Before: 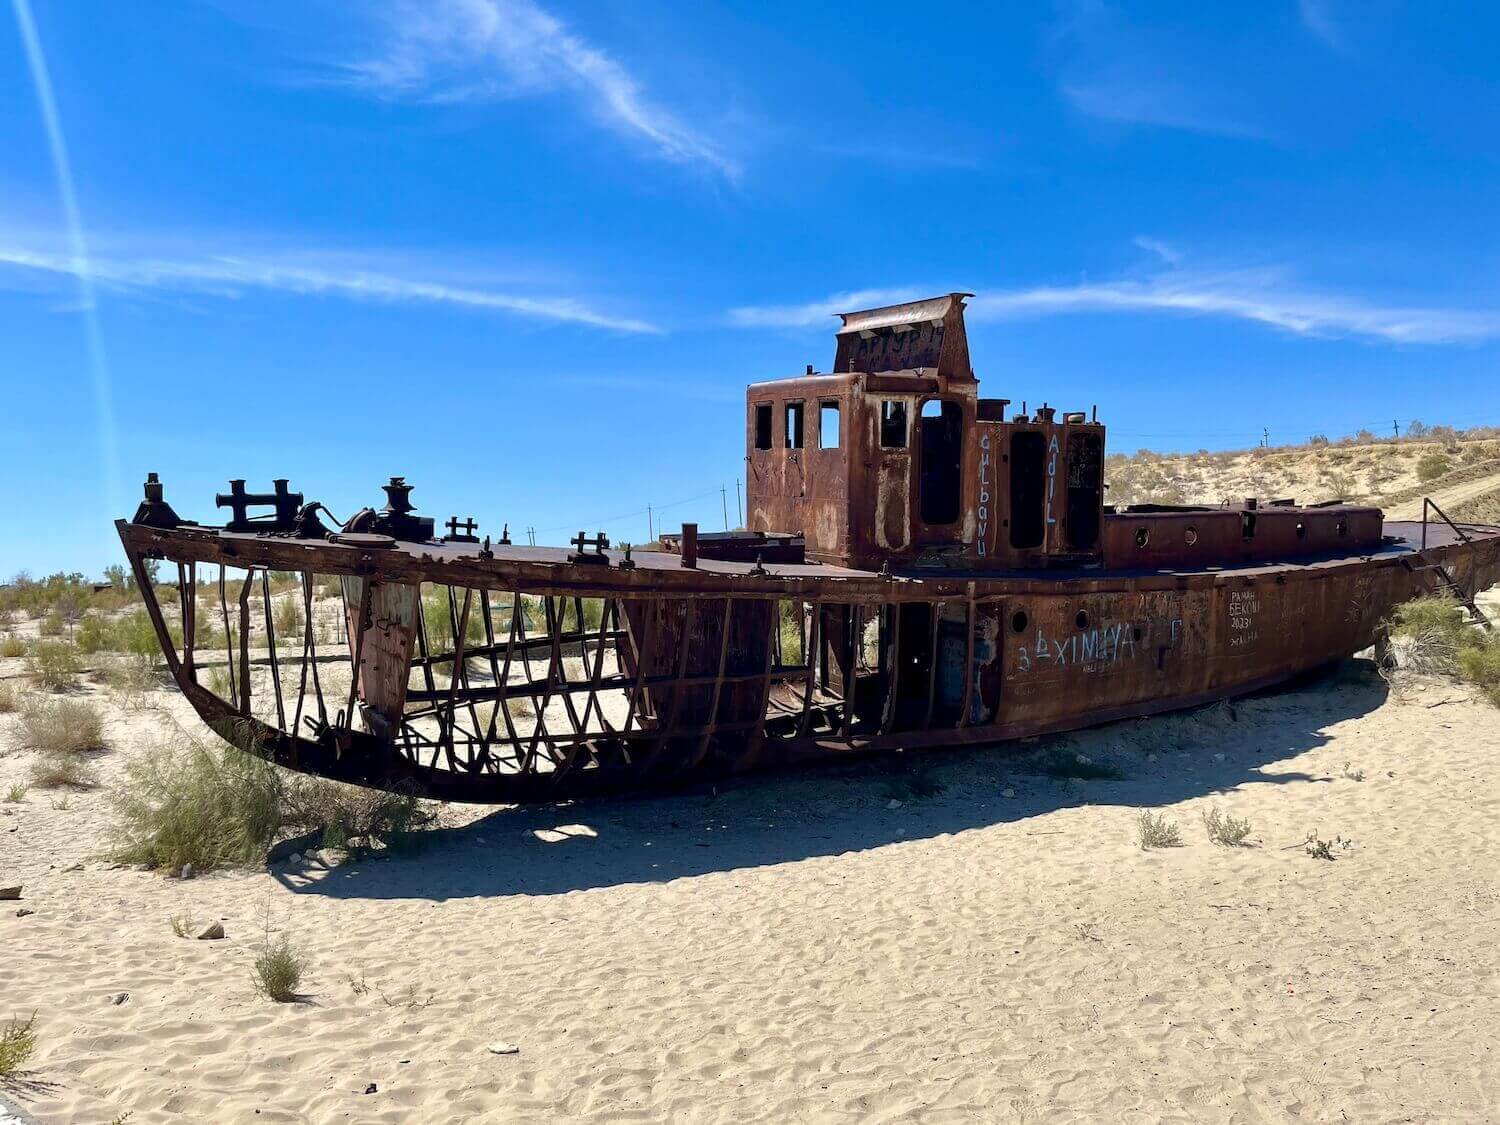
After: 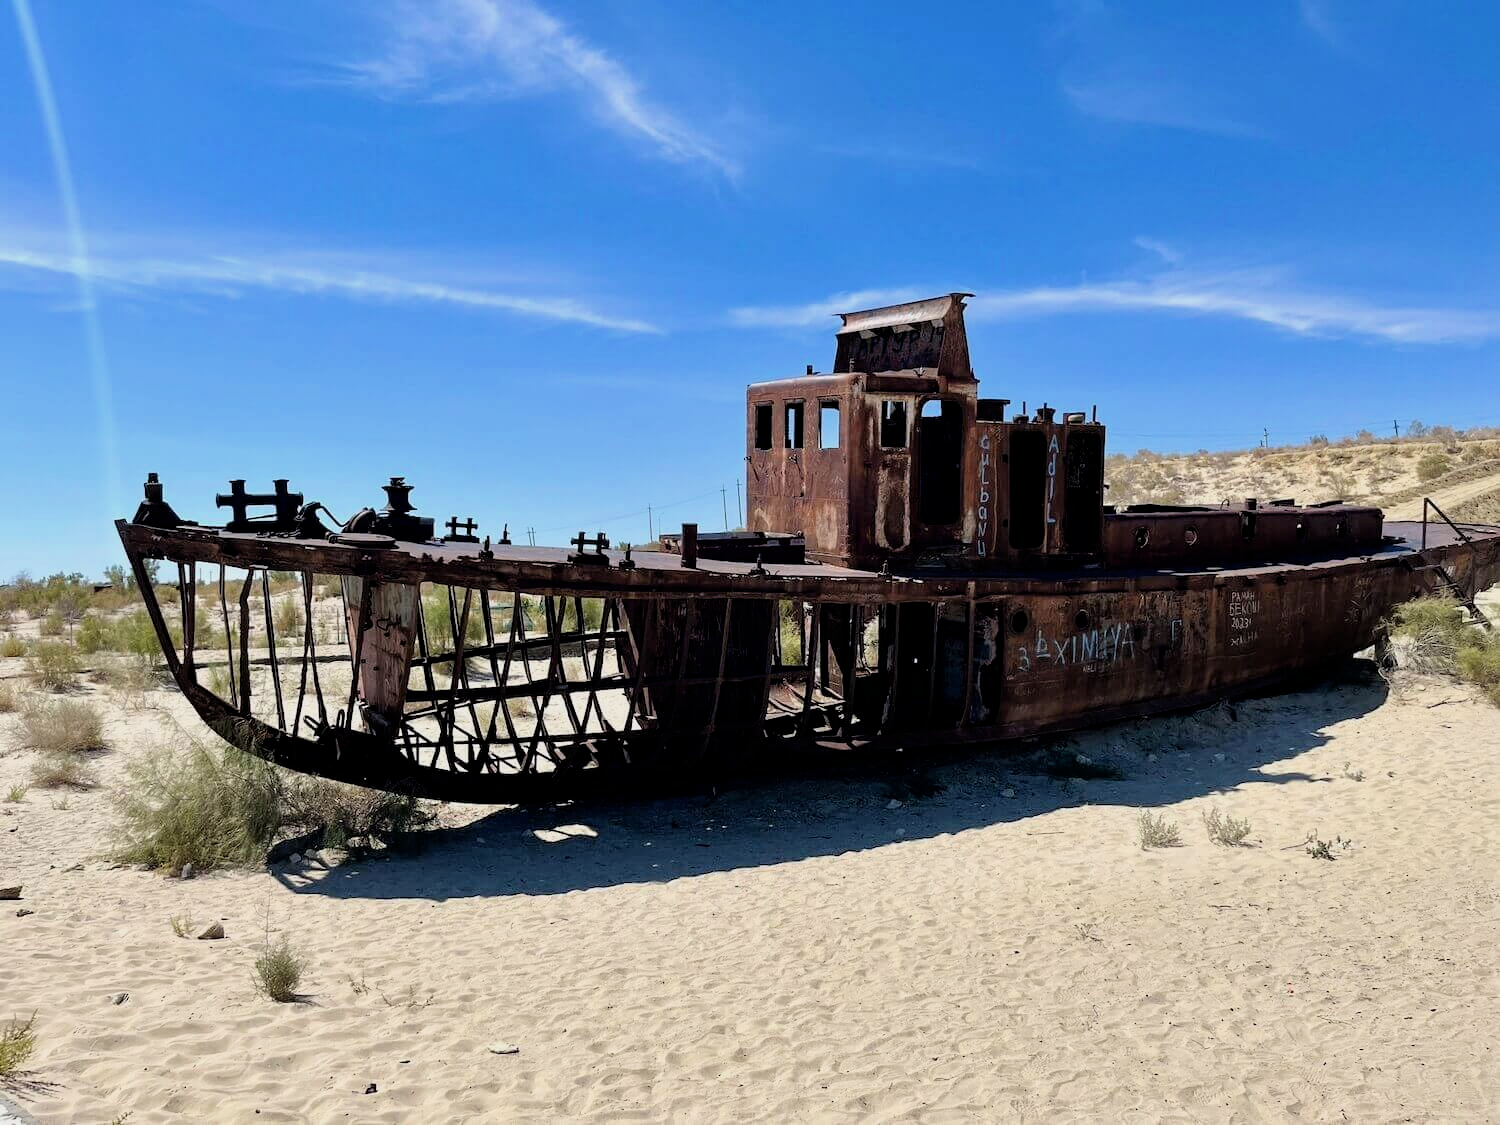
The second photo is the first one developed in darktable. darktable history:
filmic rgb: black relative exposure -5.81 EV, white relative exposure 3.39 EV, hardness 3.66
tone curve: curves: ch0 [(0, 0) (0.003, 0.003) (0.011, 0.012) (0.025, 0.026) (0.044, 0.046) (0.069, 0.072) (0.1, 0.104) (0.136, 0.141) (0.177, 0.184) (0.224, 0.233) (0.277, 0.288) (0.335, 0.348) (0.399, 0.414) (0.468, 0.486) (0.543, 0.564) (0.623, 0.647) (0.709, 0.736) (0.801, 0.831) (0.898, 0.921) (1, 1)], color space Lab, independent channels, preserve colors none
